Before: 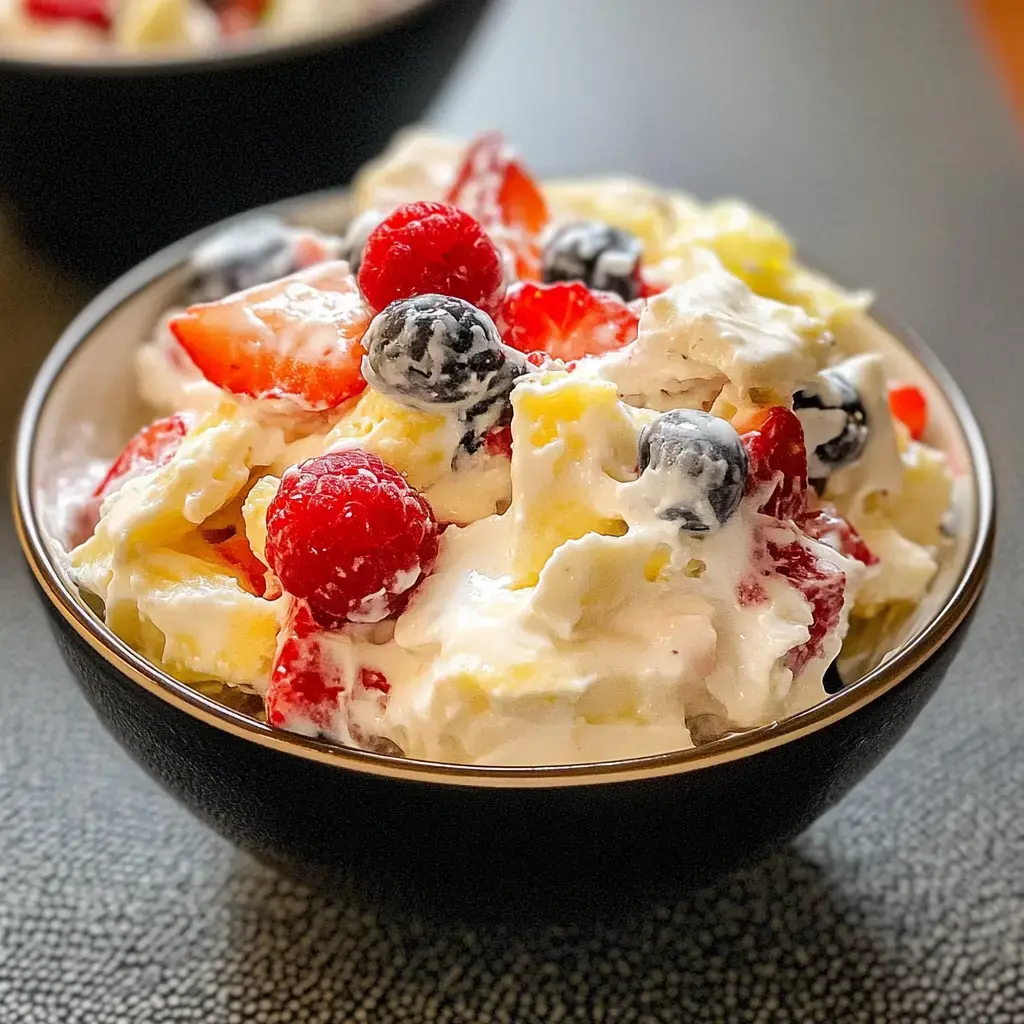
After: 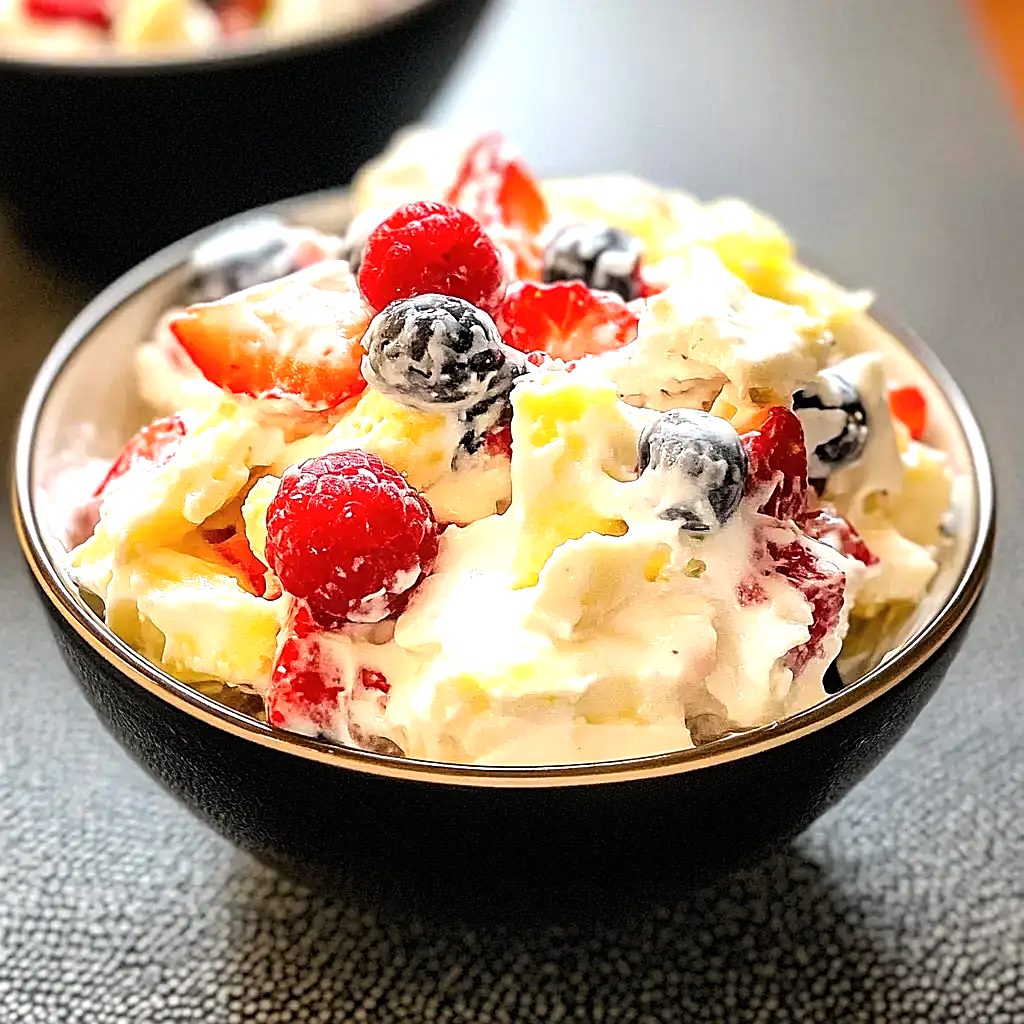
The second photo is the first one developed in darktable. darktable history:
sharpen: on, module defaults
tone equalizer: -8 EV -0.781 EV, -7 EV -0.698 EV, -6 EV -0.604 EV, -5 EV -0.366 EV, -3 EV 0.367 EV, -2 EV 0.6 EV, -1 EV 0.687 EV, +0 EV 0.741 EV
color correction: highlights b* 0.054, saturation 0.987
